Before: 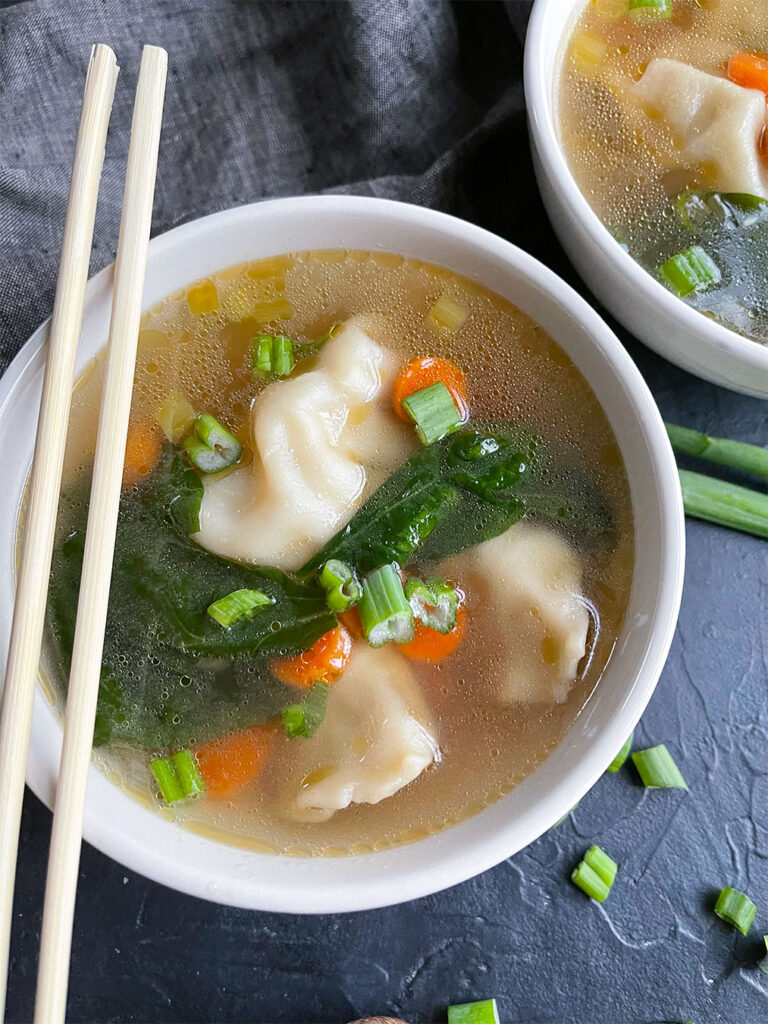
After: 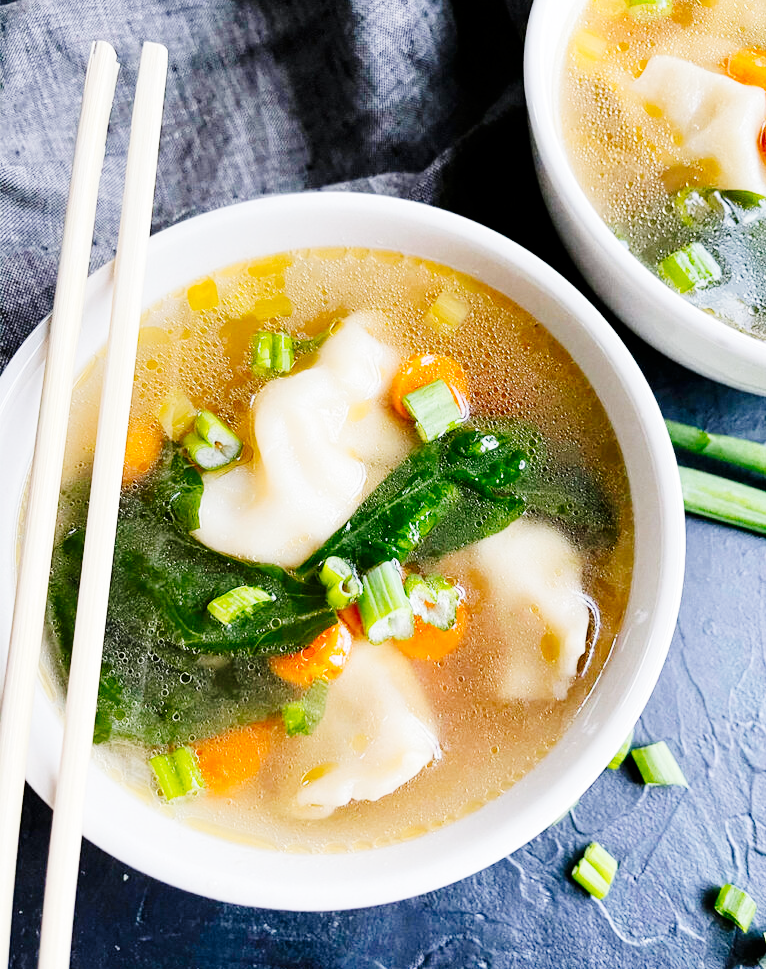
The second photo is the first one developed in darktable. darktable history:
crop: top 0.31%, right 0.255%, bottom 4.999%
tone curve: curves: ch0 [(0, 0) (0.004, 0) (0.133, 0.071) (0.325, 0.456) (0.832, 0.957) (1, 1)], preserve colors none
